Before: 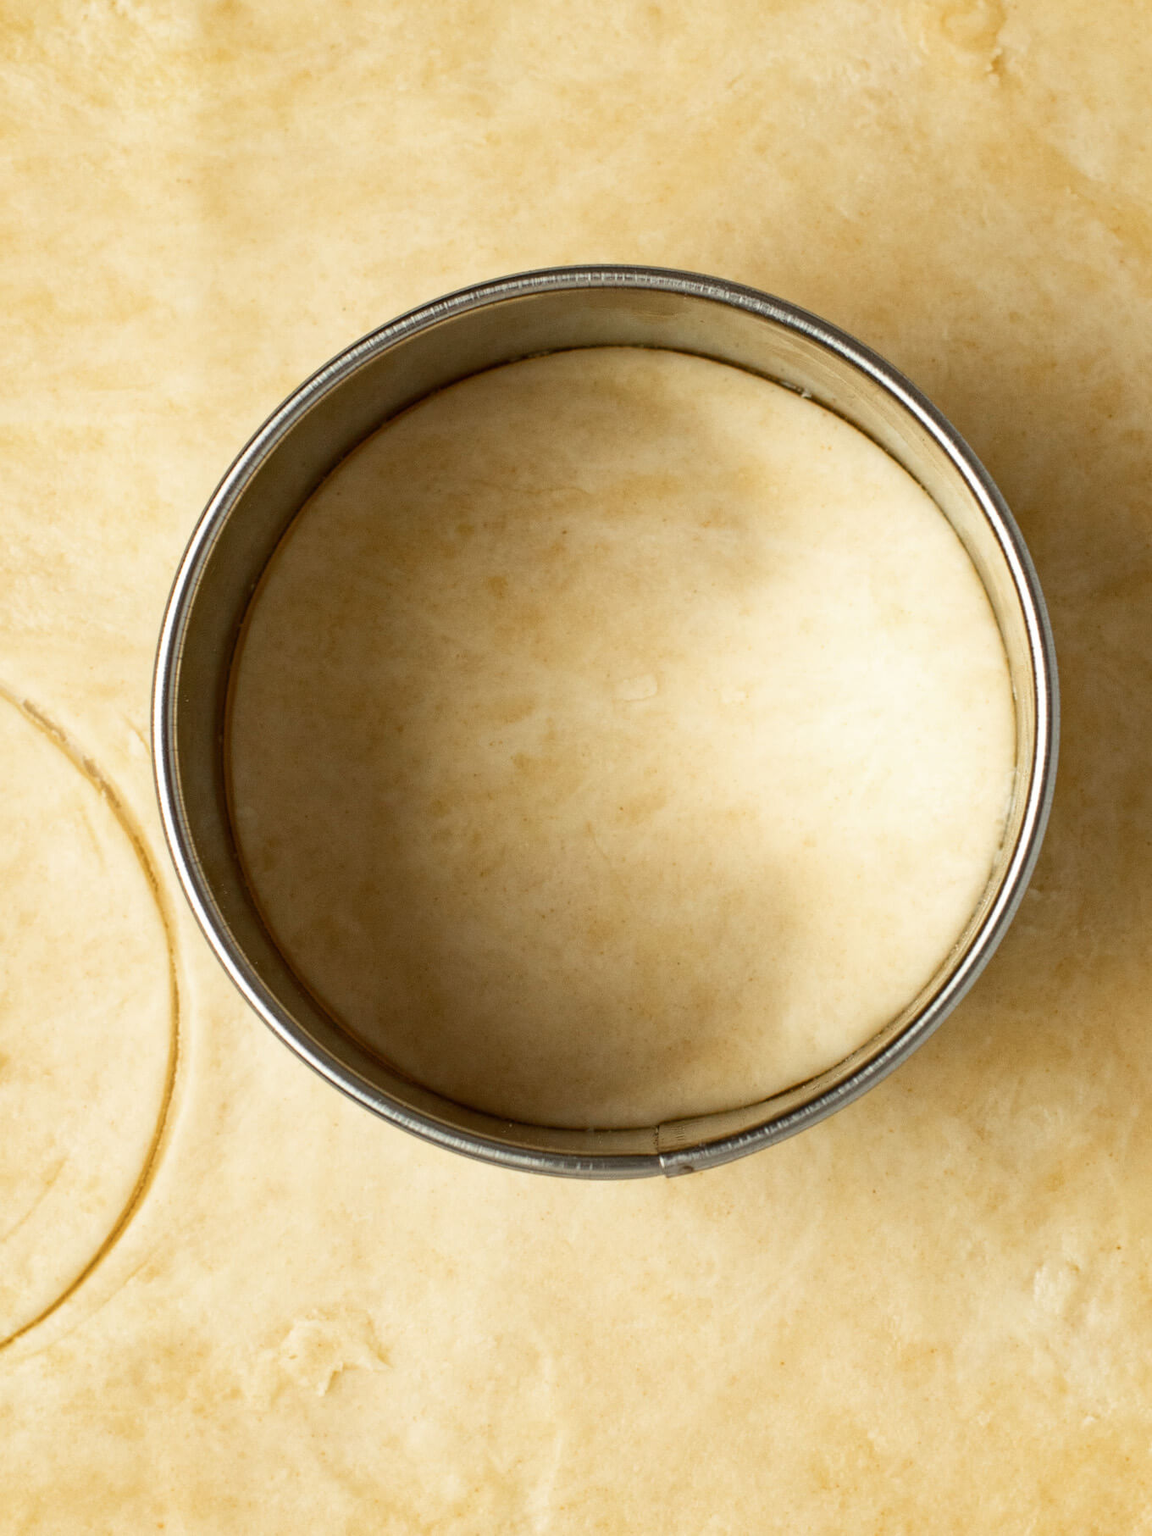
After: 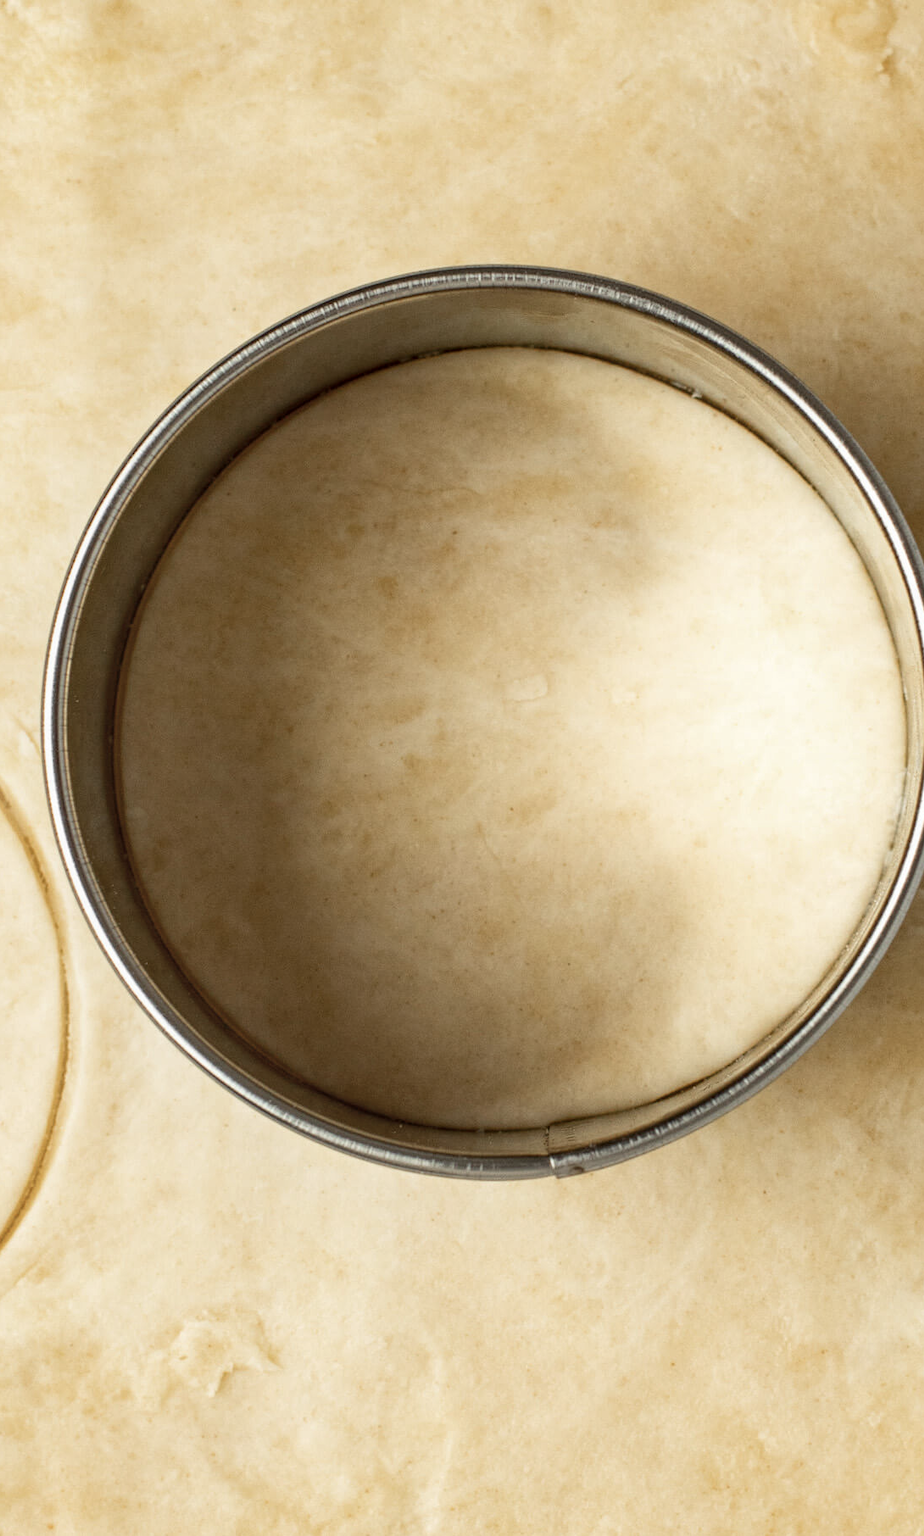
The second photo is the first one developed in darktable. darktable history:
color correction: highlights b* -0.009, saturation 0.783
local contrast: detail 118%
crop and rotate: left 9.559%, right 10.177%
tone equalizer: on, module defaults
